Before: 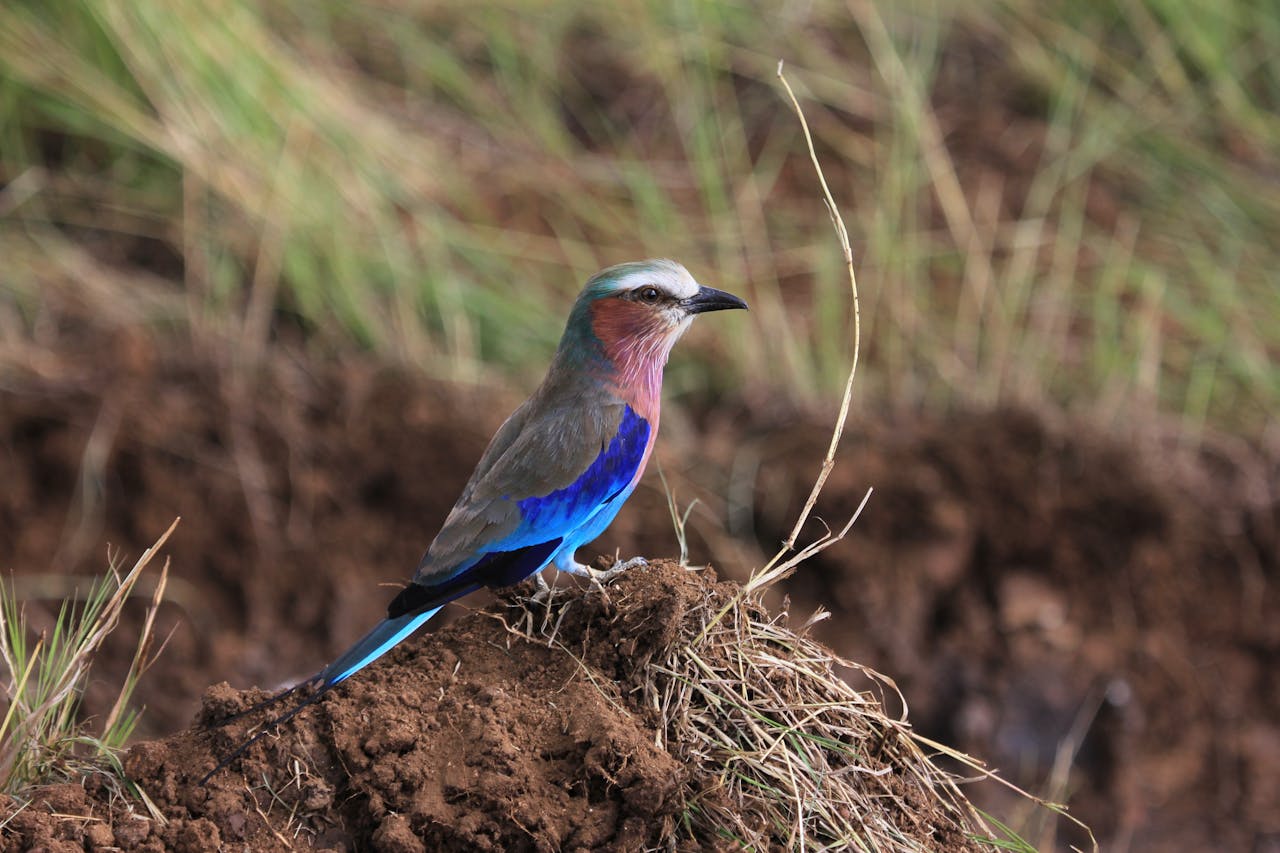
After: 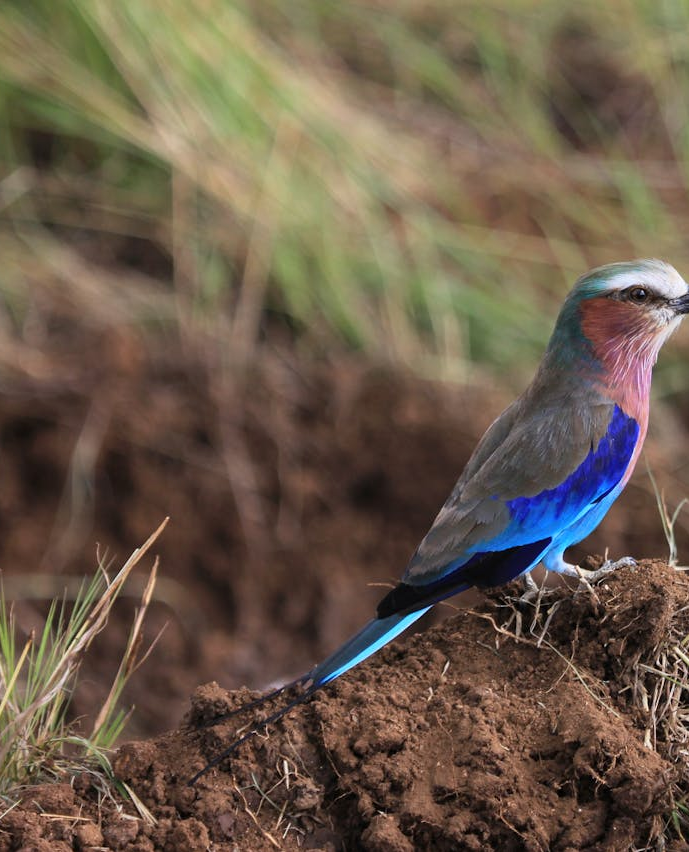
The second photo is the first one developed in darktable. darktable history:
crop: left 0.882%, right 45.218%, bottom 0.08%
exposure: exposure 0.027 EV, compensate highlight preservation false
